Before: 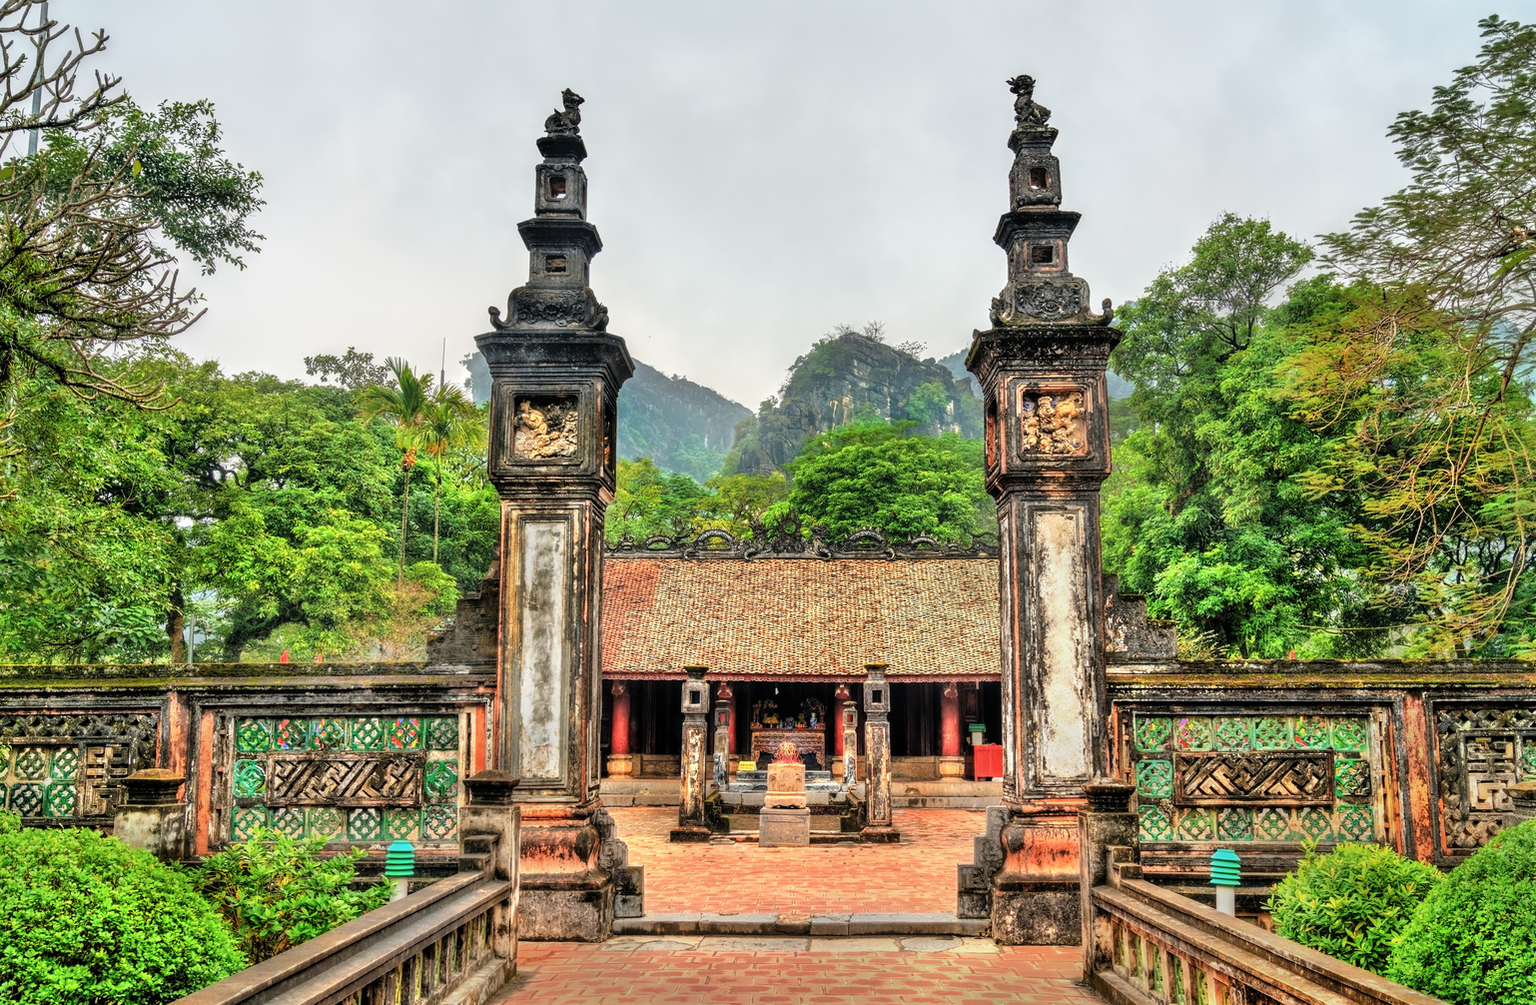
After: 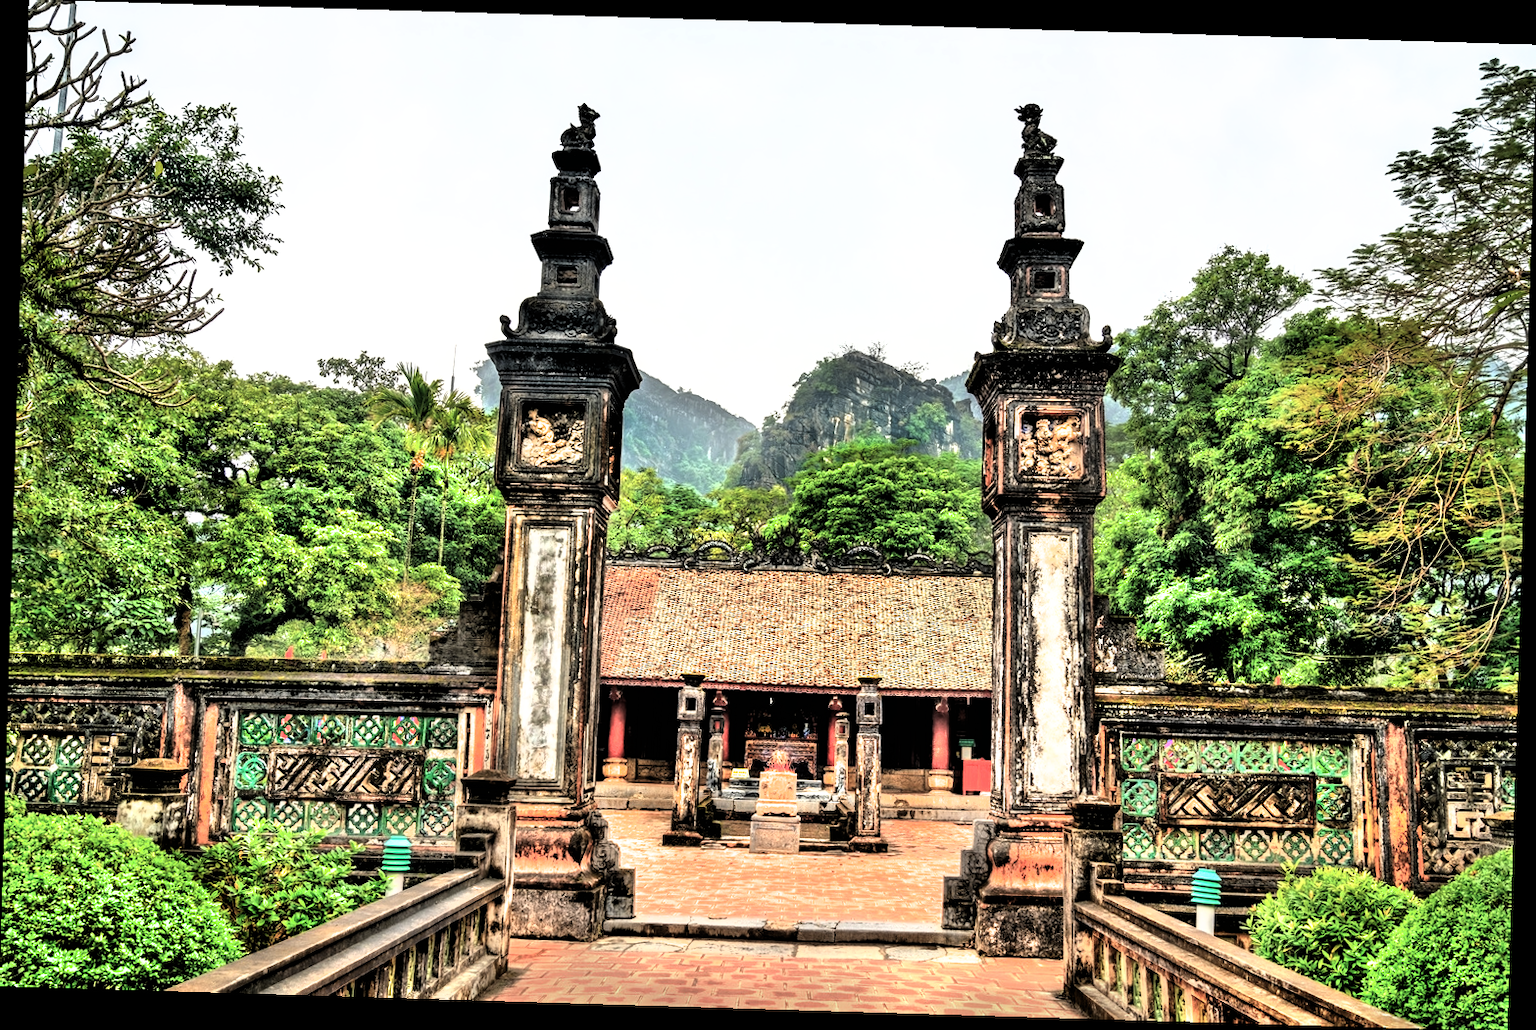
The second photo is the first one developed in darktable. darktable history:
filmic rgb: black relative exposure -8.2 EV, white relative exposure 2.2 EV, threshold 3 EV, hardness 7.11, latitude 85.74%, contrast 1.696, highlights saturation mix -4%, shadows ↔ highlights balance -2.69%, color science v5 (2021), contrast in shadows safe, contrast in highlights safe, enable highlight reconstruction true
rotate and perspective: rotation 1.72°, automatic cropping off
